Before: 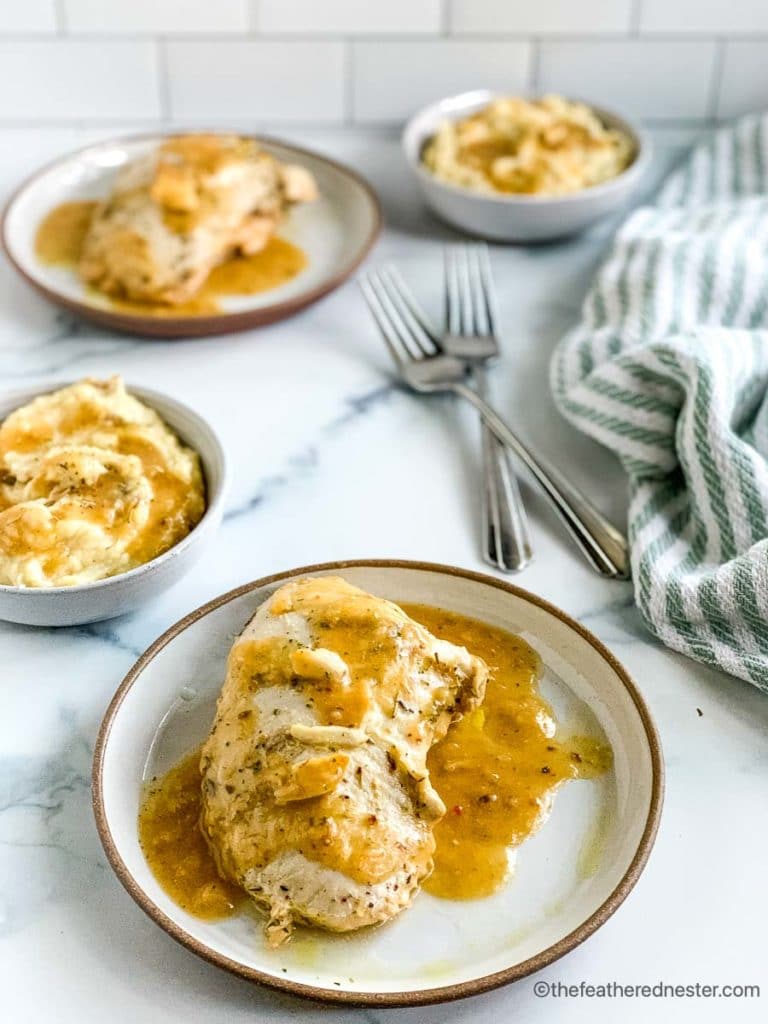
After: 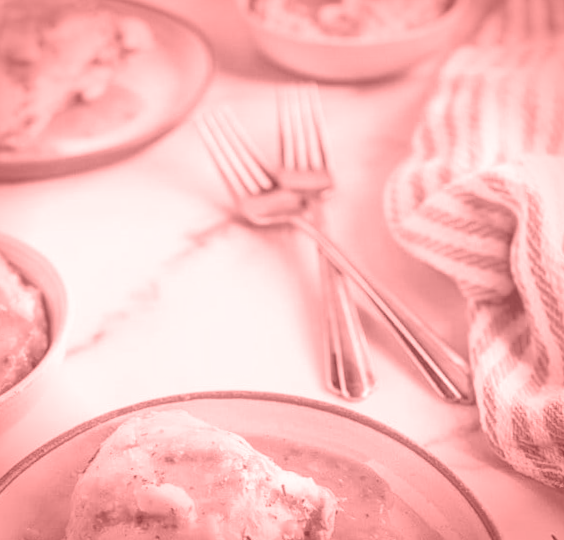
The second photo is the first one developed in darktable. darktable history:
white balance: red 0.924, blue 1.095
crop: left 18.38%, top 11.092%, right 2.134%, bottom 33.217%
colorize: saturation 51%, source mix 50.67%, lightness 50.67%
rotate and perspective: rotation -1.68°, lens shift (vertical) -0.146, crop left 0.049, crop right 0.912, crop top 0.032, crop bottom 0.96
exposure: black level correction 0, exposure 1 EV, compensate highlight preservation false
vignetting: fall-off start 88.53%, fall-off radius 44.2%, saturation 0.376, width/height ratio 1.161
